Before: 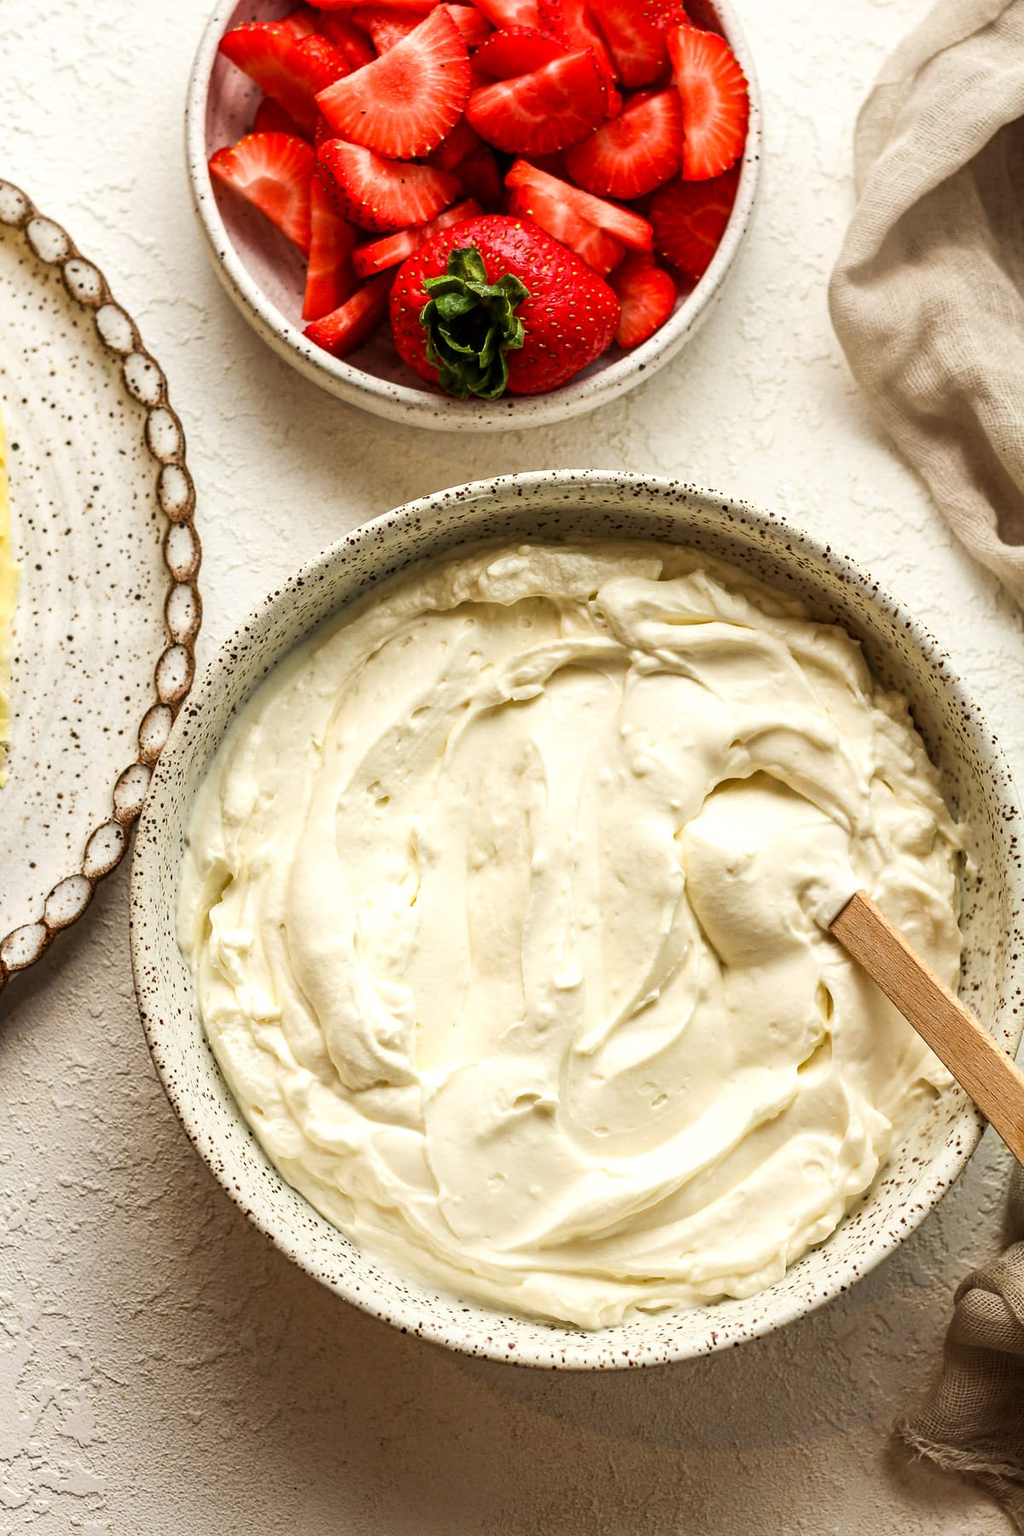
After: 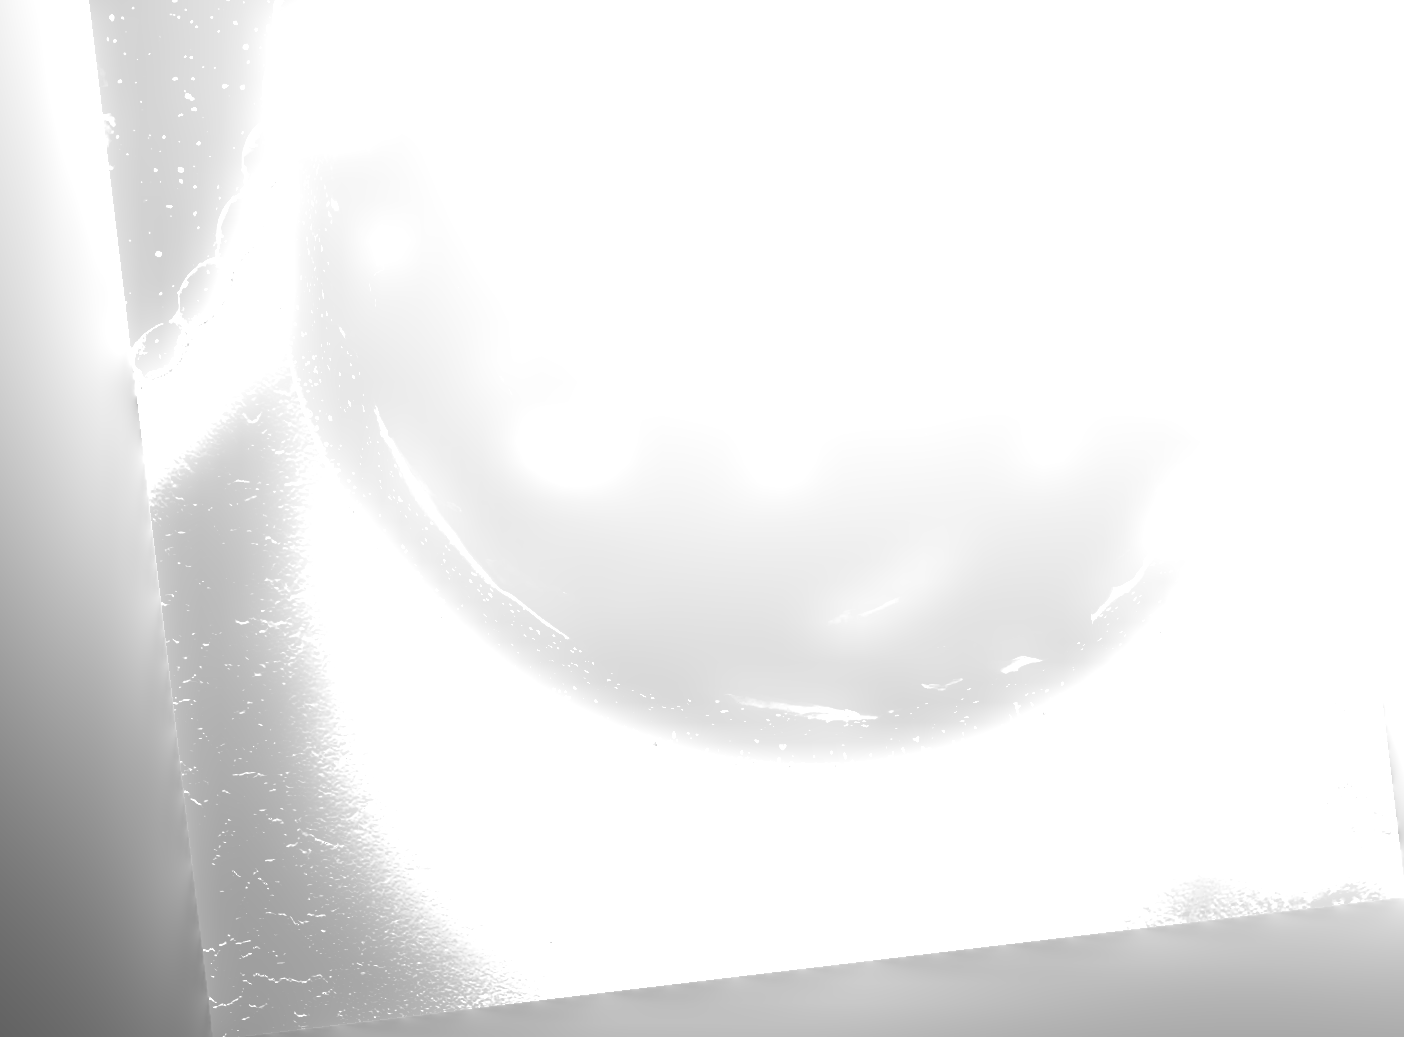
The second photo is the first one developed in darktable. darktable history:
white balance: red 8, blue 8
monochrome: on, module defaults
rotate and perspective: rotation -6.83°, automatic cropping off
crop and rotate: top 46.237%
local contrast: highlights 0%, shadows 0%, detail 182%
